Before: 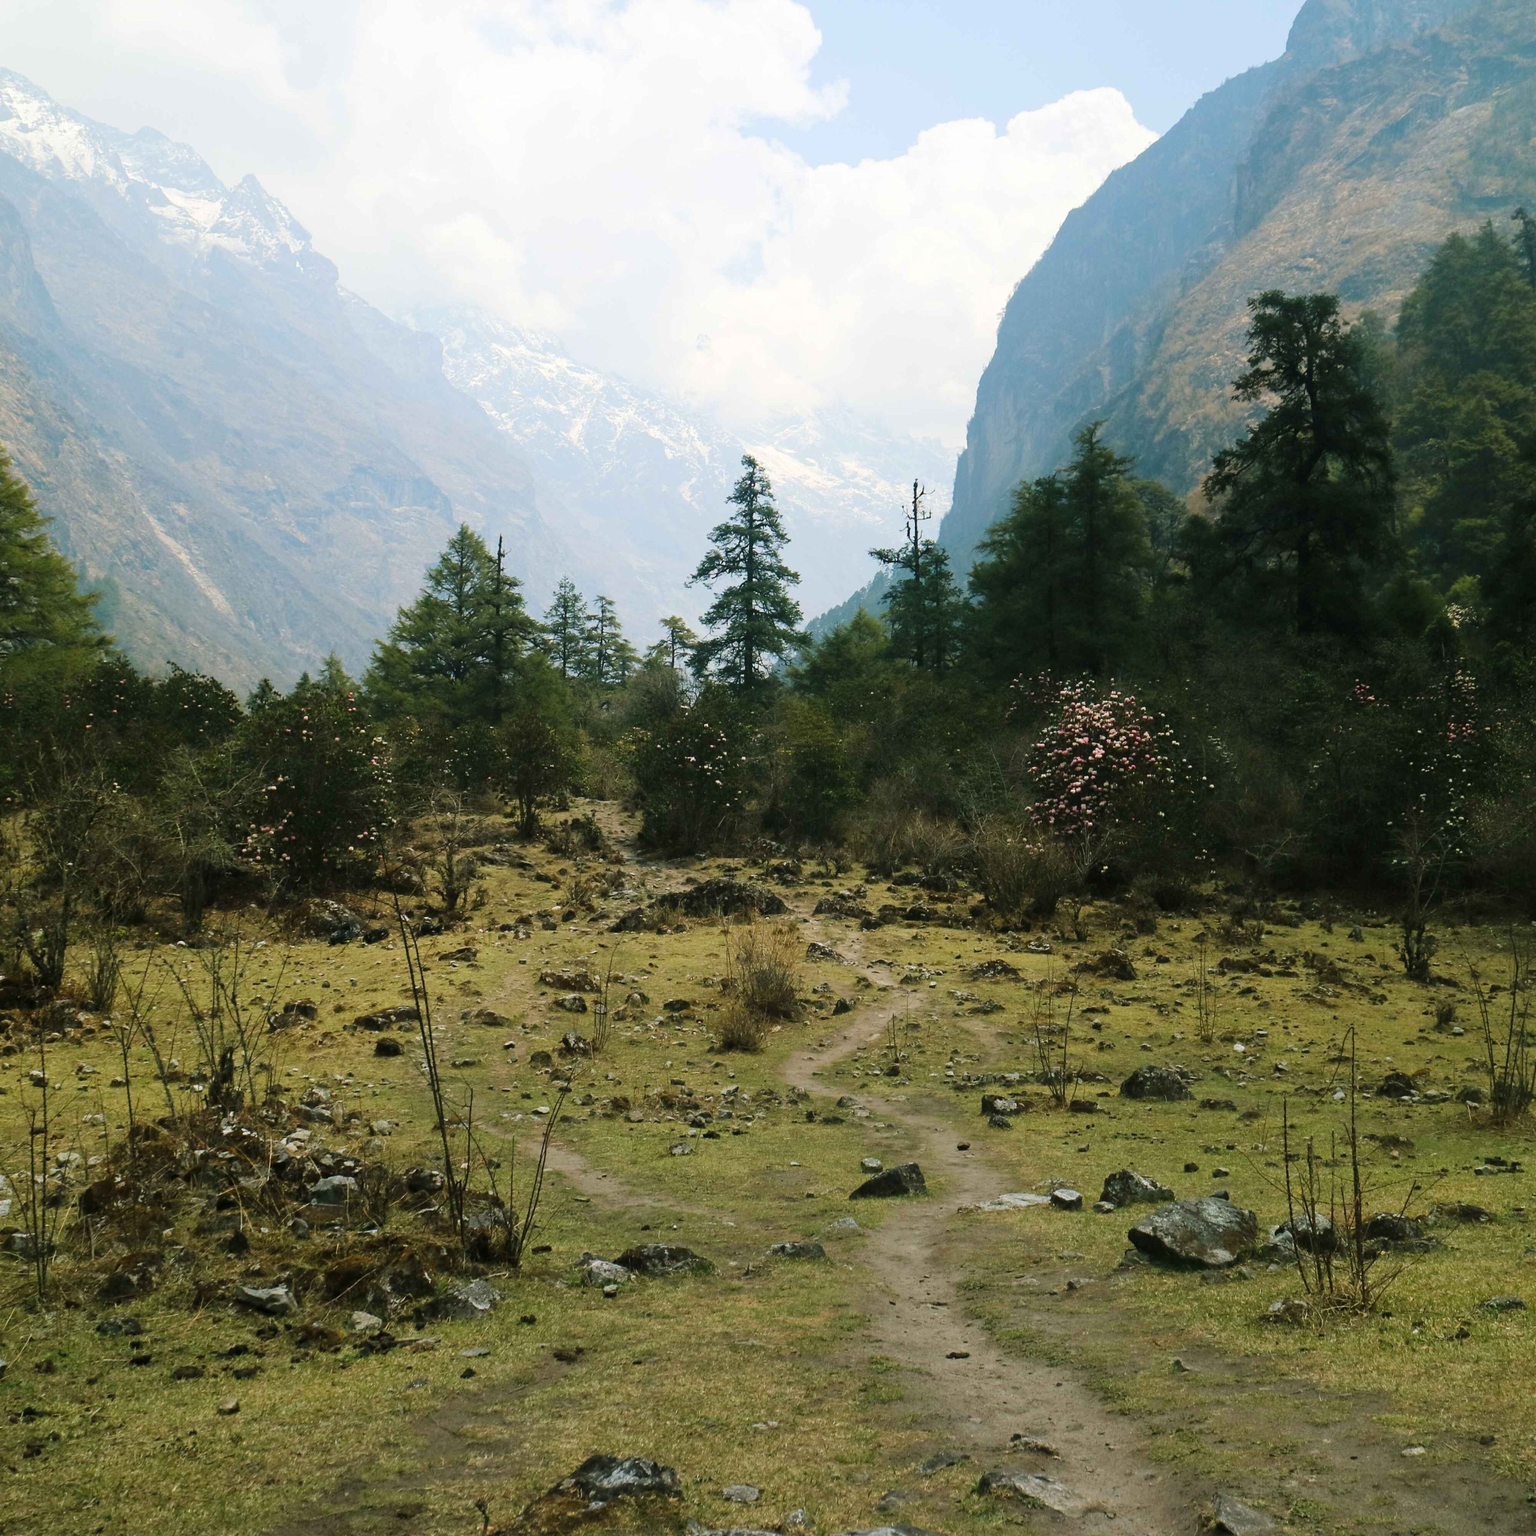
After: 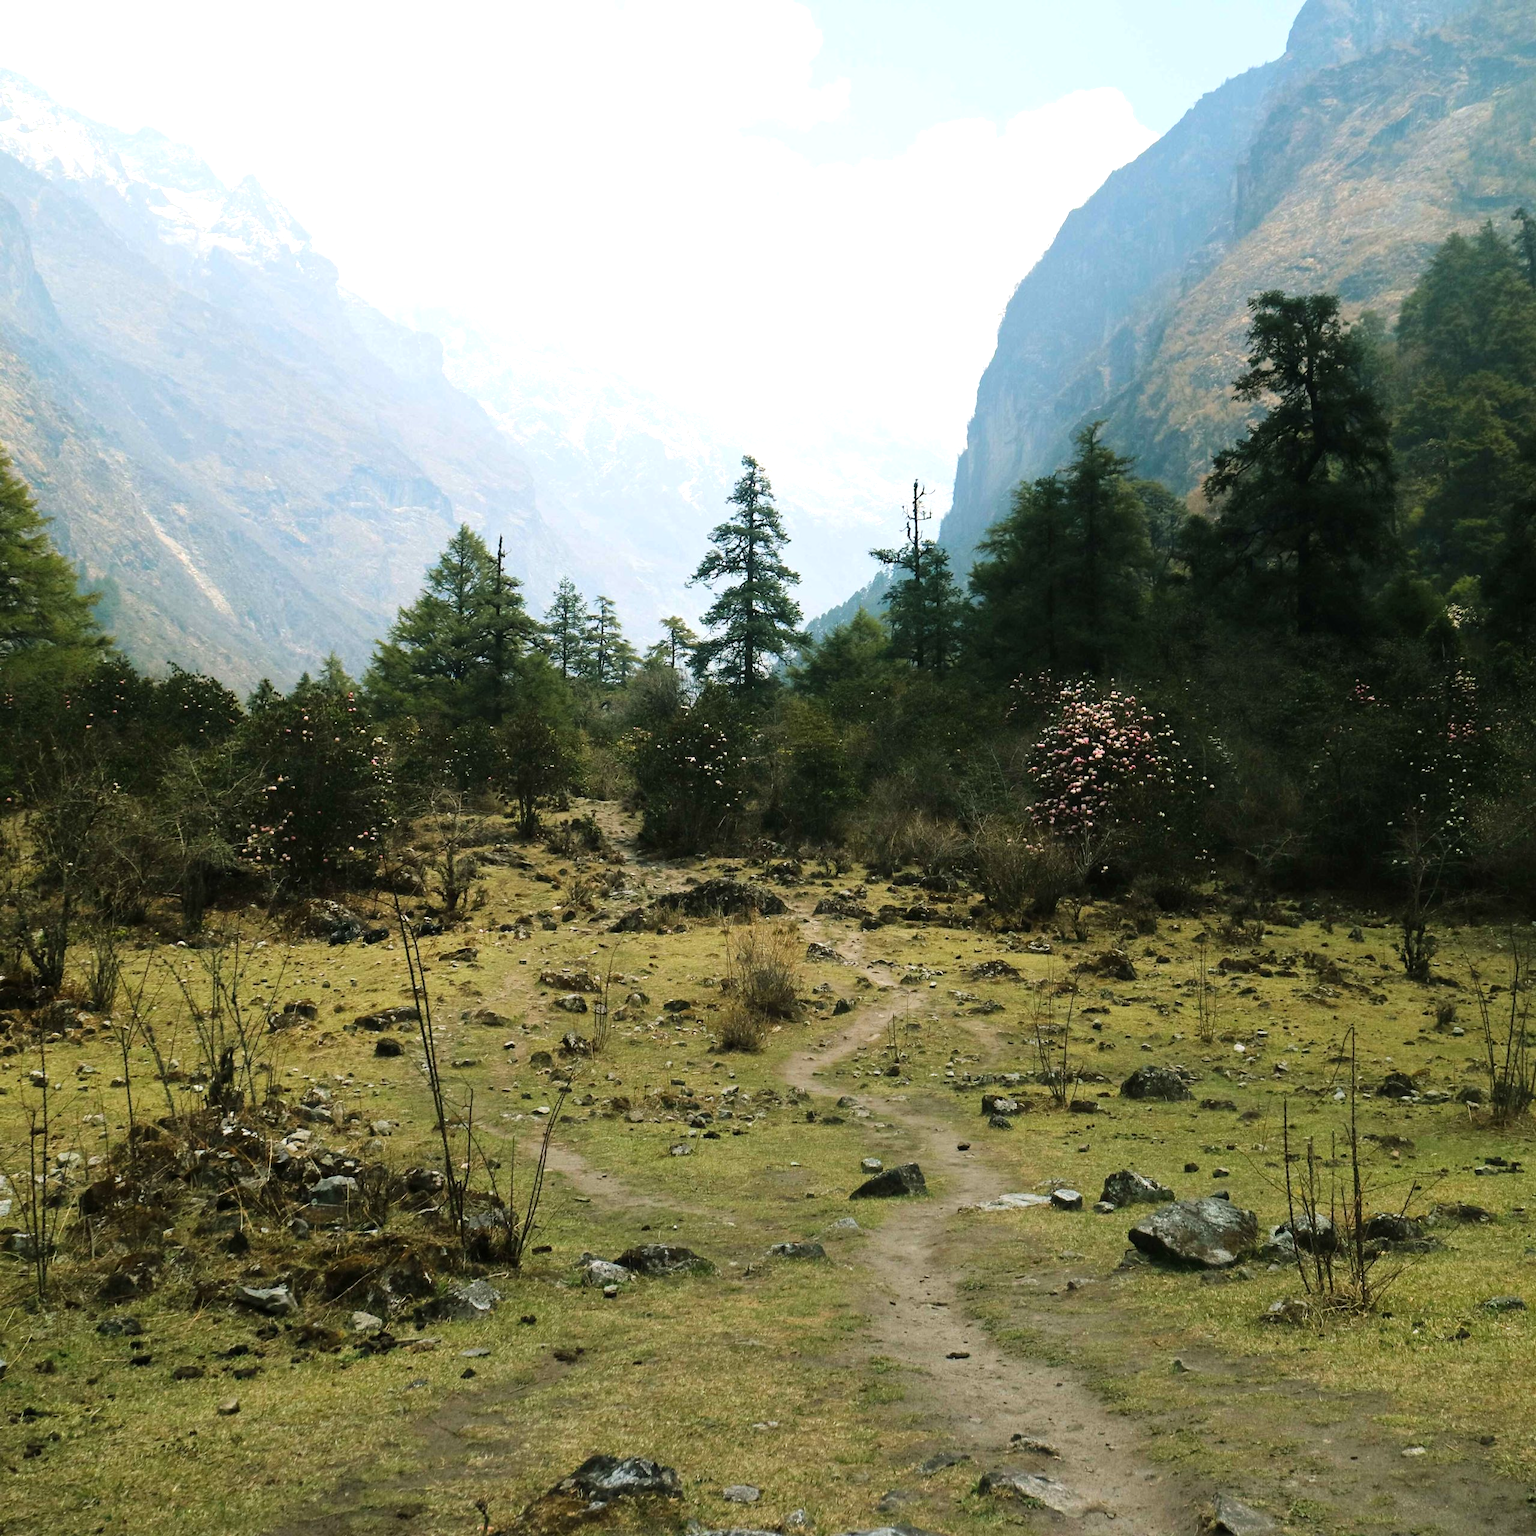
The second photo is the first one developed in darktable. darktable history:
tone equalizer: -8 EV -0.382 EV, -7 EV -0.363 EV, -6 EV -0.333 EV, -5 EV -0.192 EV, -3 EV 0.227 EV, -2 EV 0.321 EV, -1 EV 0.412 EV, +0 EV 0.419 EV, smoothing 1
